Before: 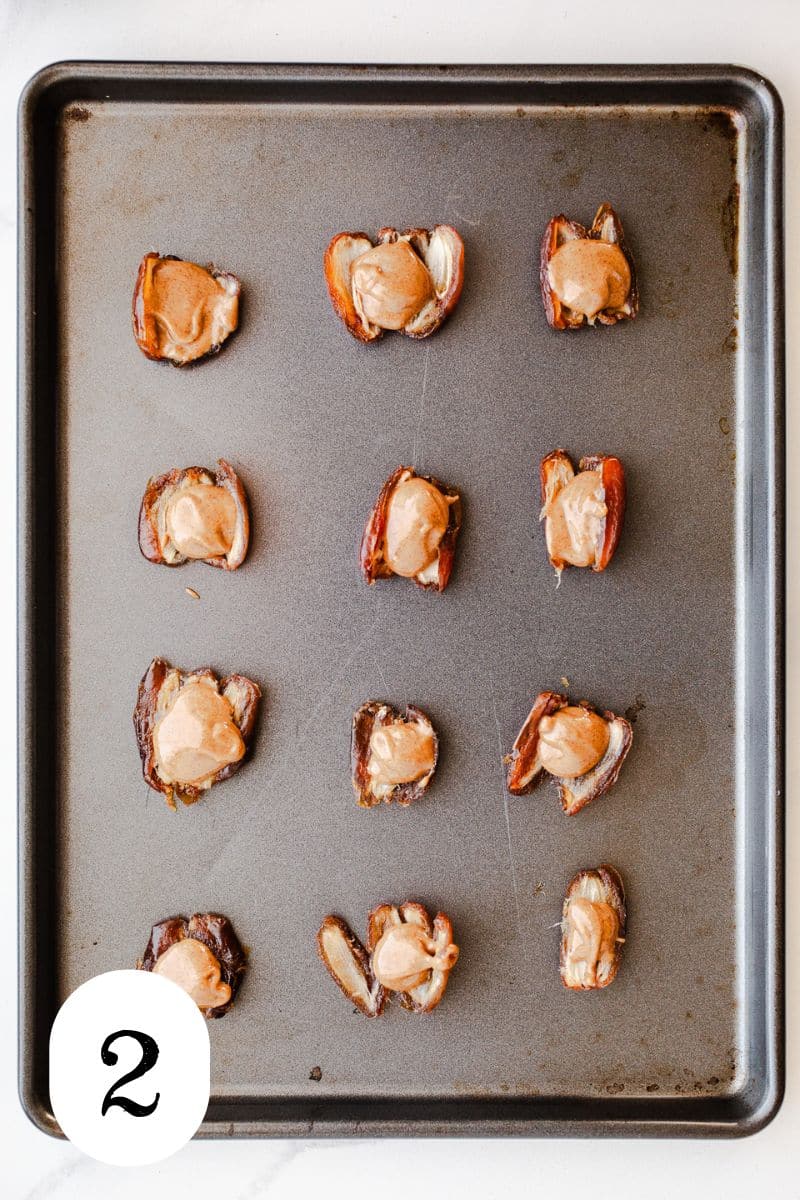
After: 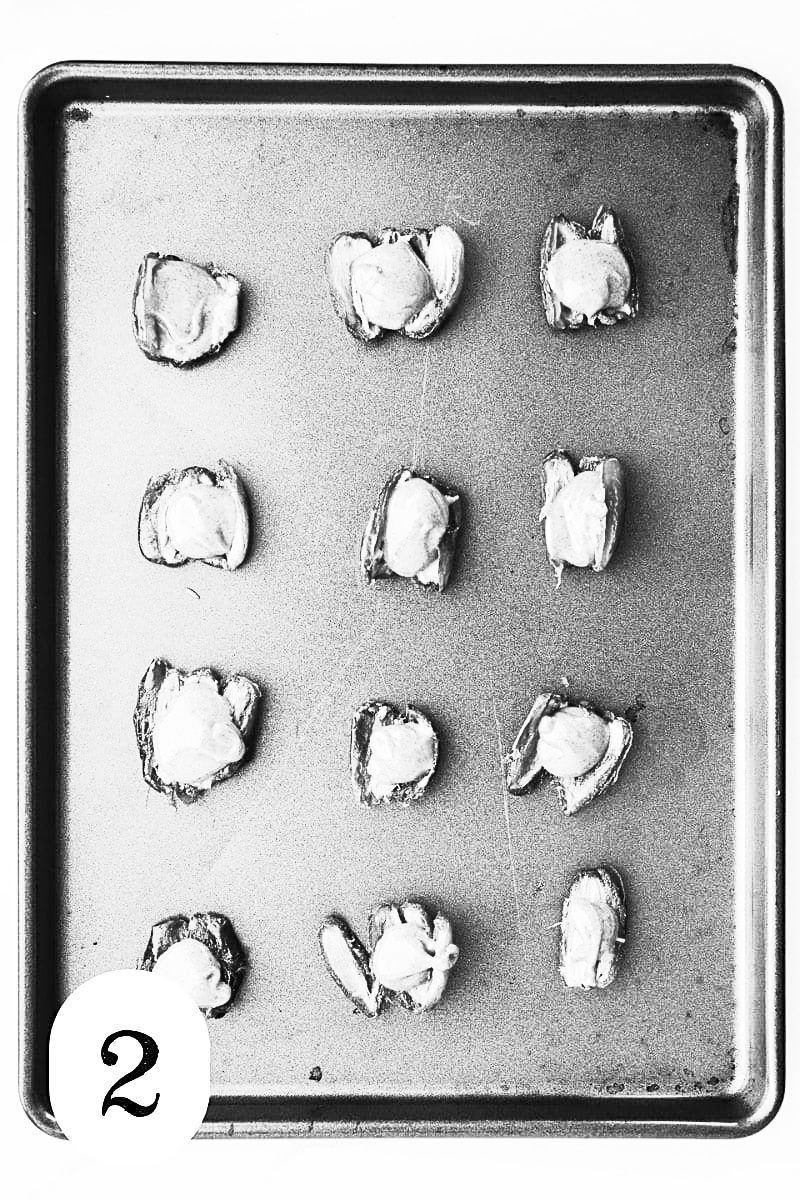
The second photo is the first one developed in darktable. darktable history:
contrast brightness saturation: contrast 0.53, brightness 0.47, saturation -1
color balance: mode lift, gamma, gain (sRGB)
sharpen: on, module defaults
